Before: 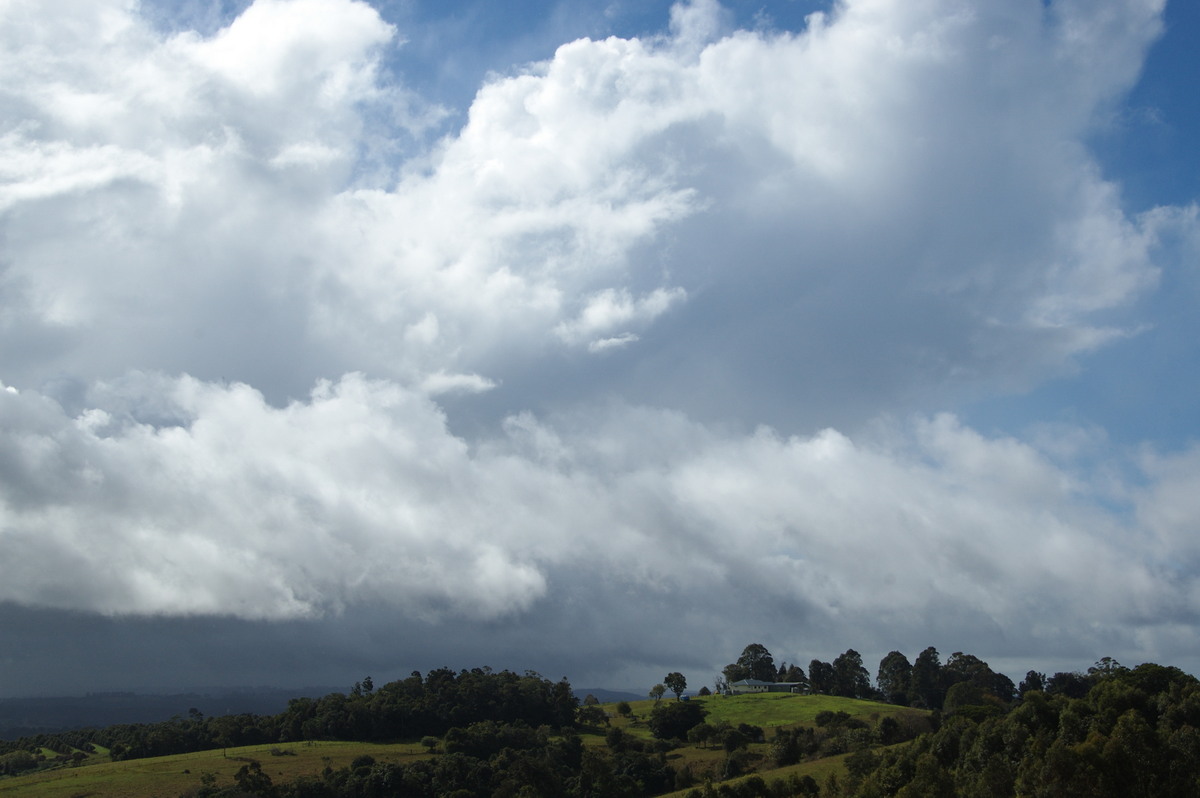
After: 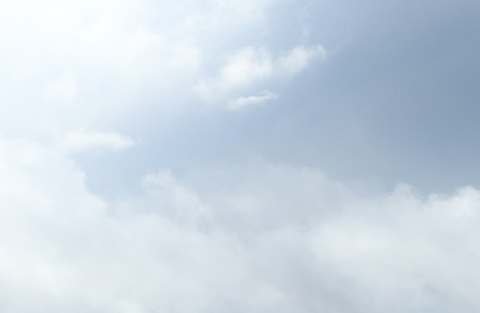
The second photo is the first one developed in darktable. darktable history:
shadows and highlights: shadows -89.78, highlights 90.67, soften with gaussian
contrast brightness saturation: saturation -0.046
crop: left 30.164%, top 30.449%, right 29.779%, bottom 30.204%
